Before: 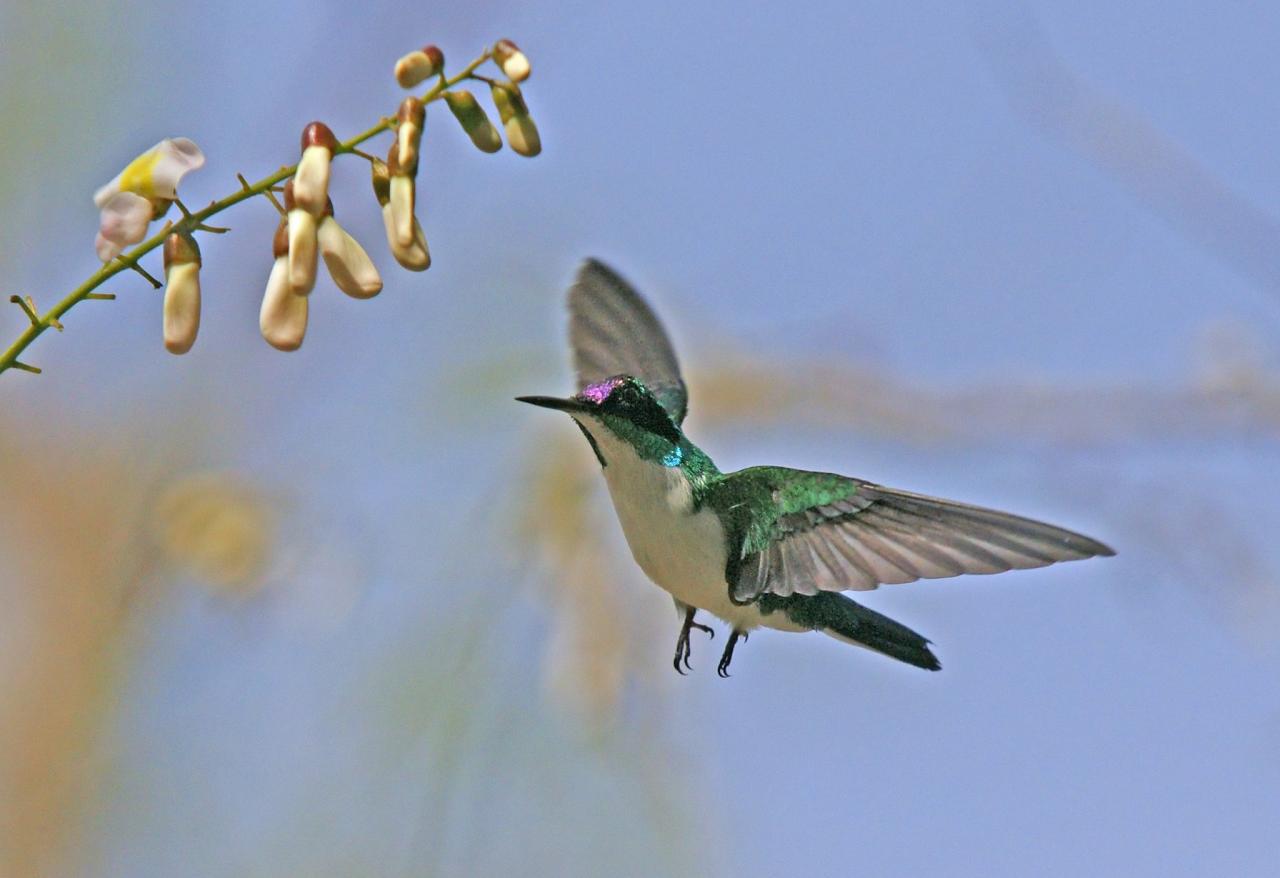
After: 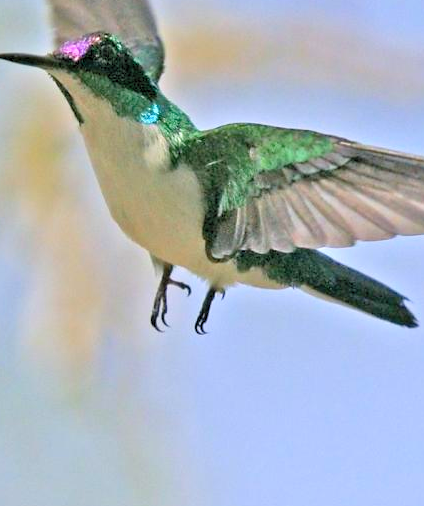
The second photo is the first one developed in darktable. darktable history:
levels: black 3.83%, white 90.64%, levels [0.044, 0.416, 0.908]
crop: left 40.878%, top 39.176%, right 25.993%, bottom 3.081%
